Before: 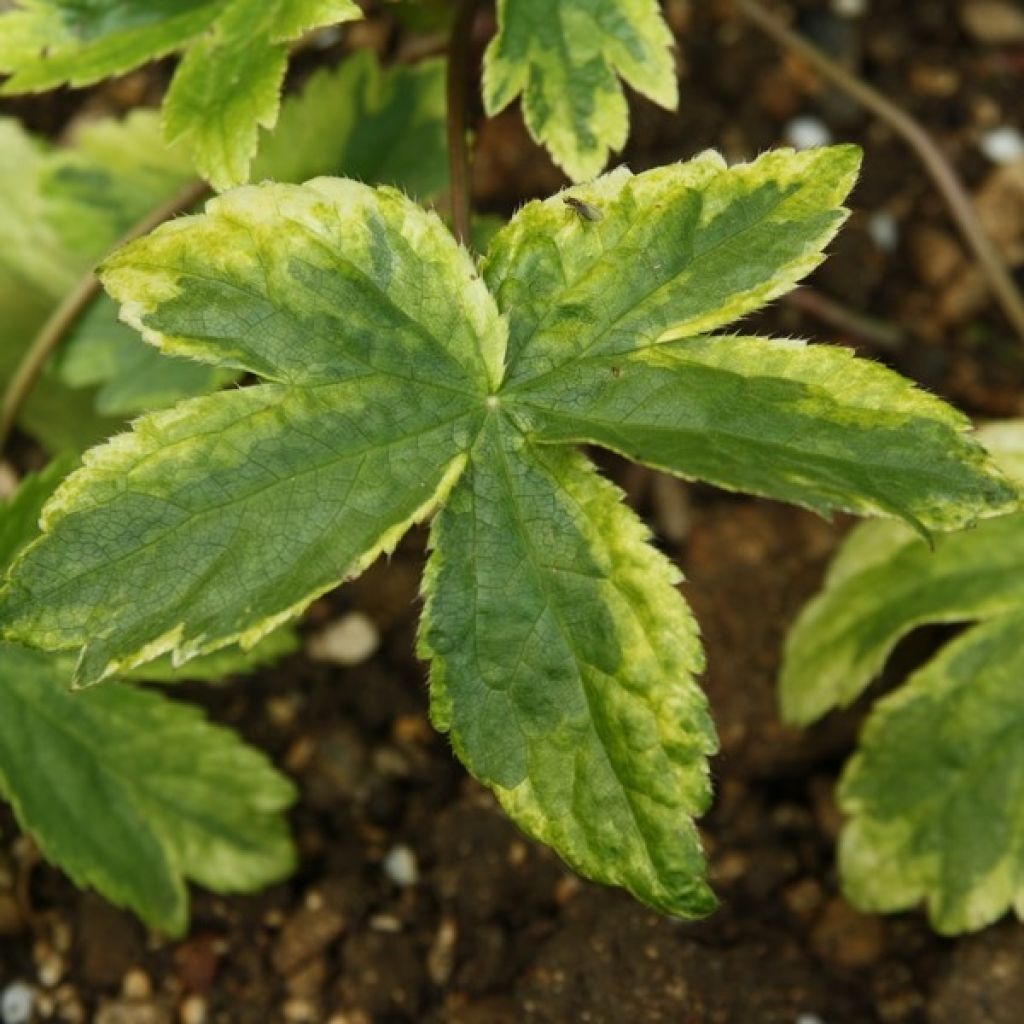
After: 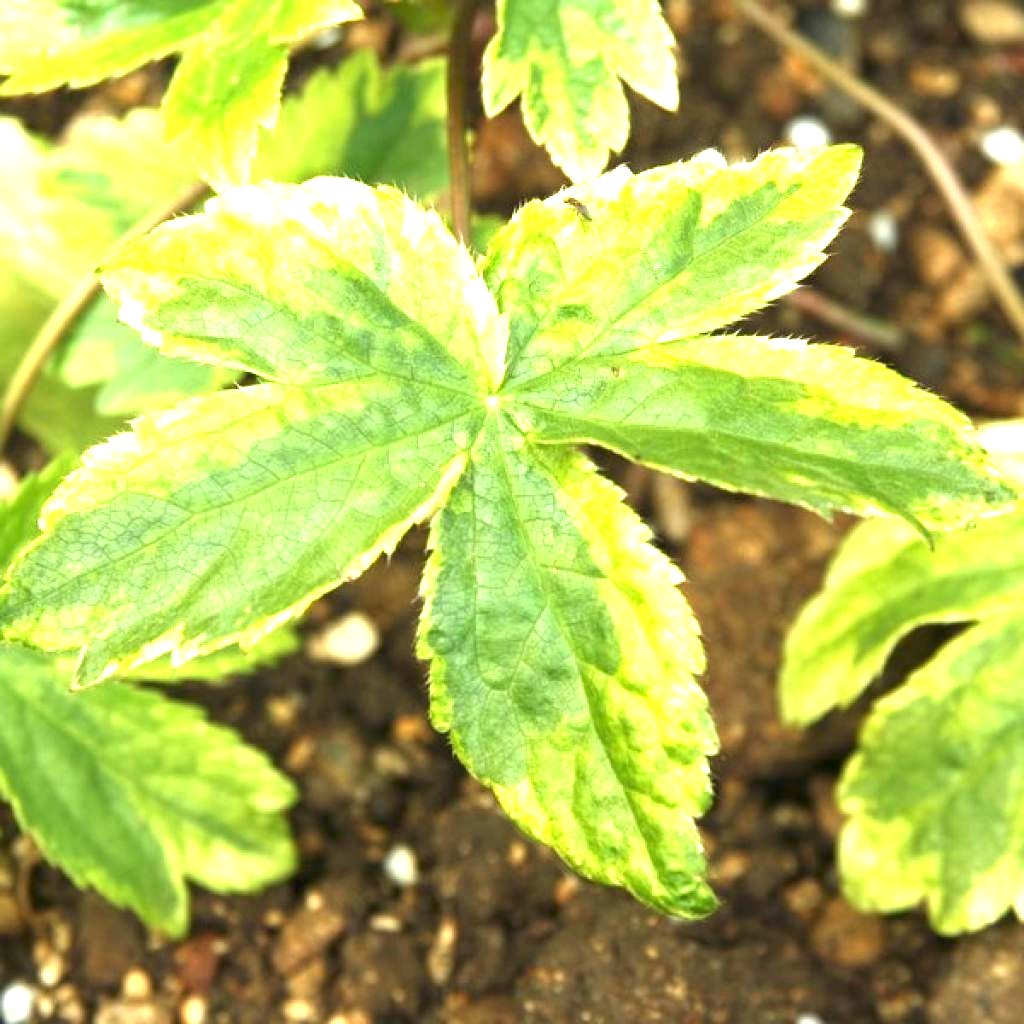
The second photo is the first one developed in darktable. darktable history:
exposure: exposure 2.213 EV, compensate highlight preservation false
